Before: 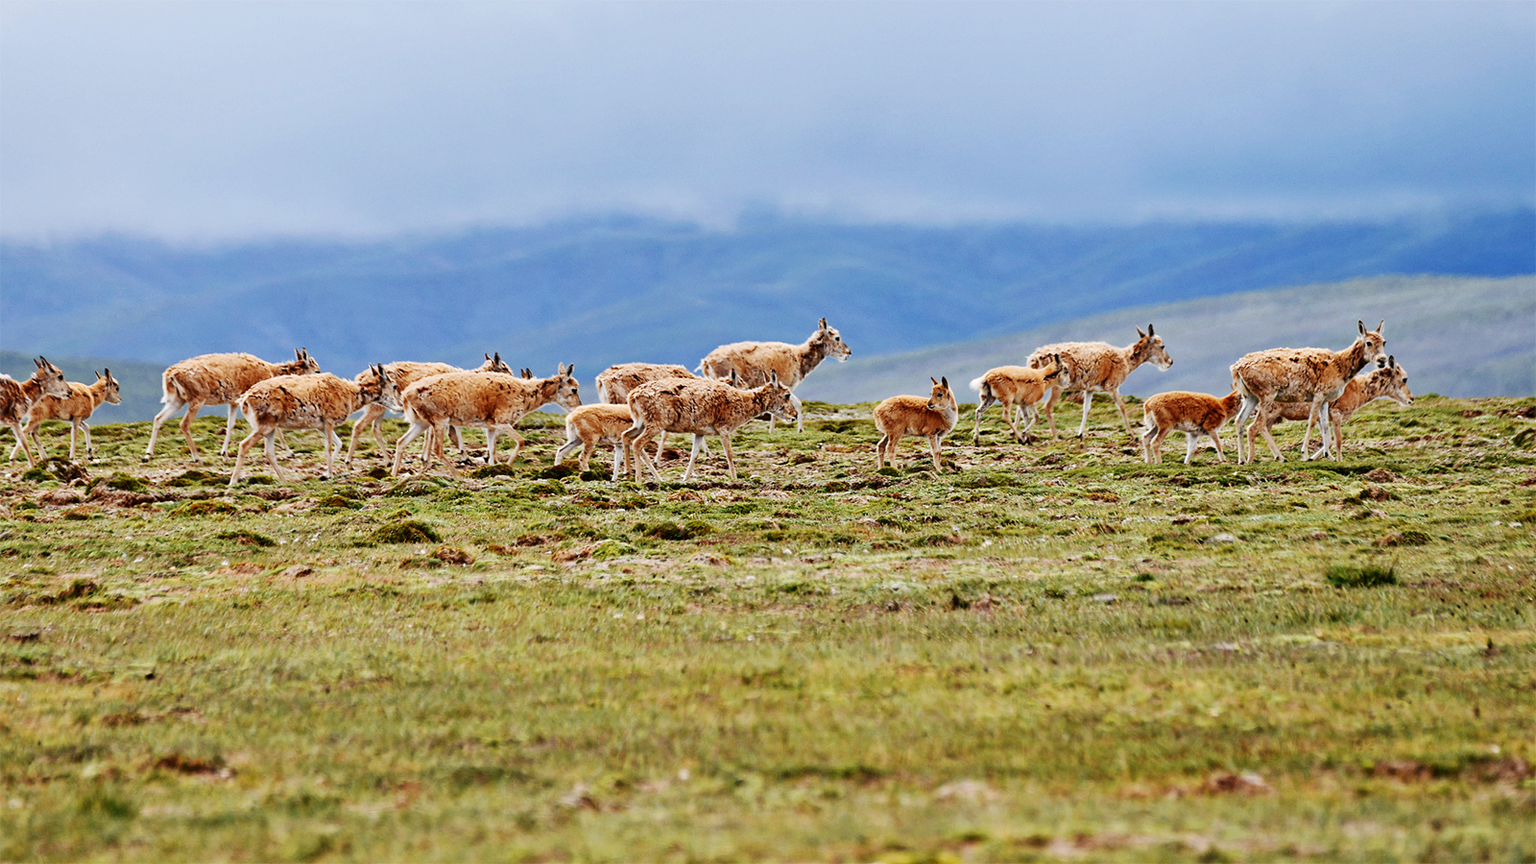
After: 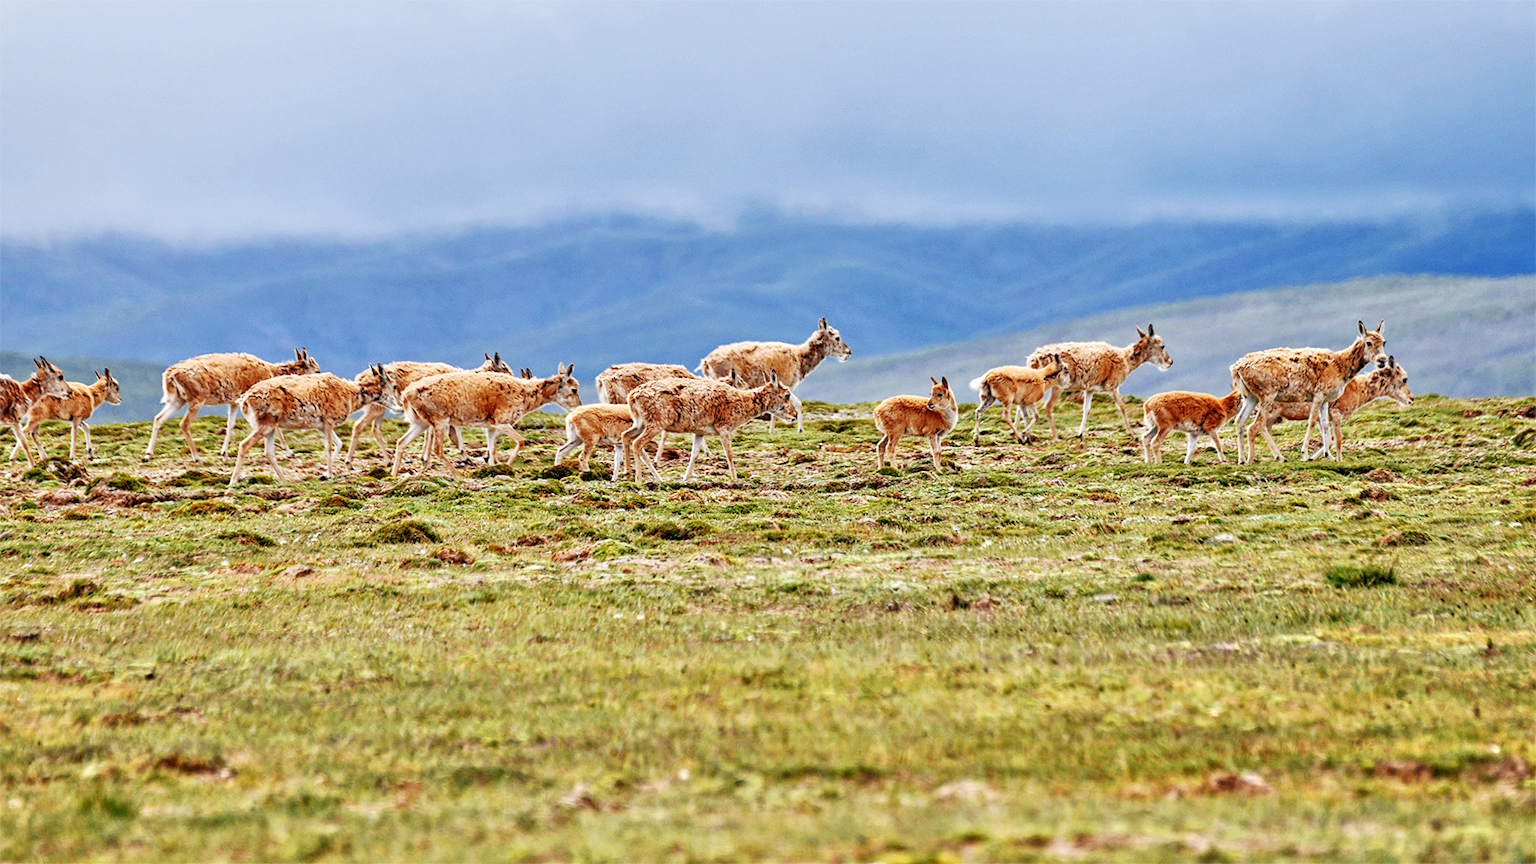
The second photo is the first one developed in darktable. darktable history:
tone equalizer: -7 EV 0.15 EV, -6 EV 0.6 EV, -5 EV 1.15 EV, -4 EV 1.33 EV, -3 EV 1.15 EV, -2 EV 0.6 EV, -1 EV 0.15 EV, mask exposure compensation -0.5 EV
shadows and highlights: shadows 30.86, highlights 0, soften with gaussian
local contrast: on, module defaults
